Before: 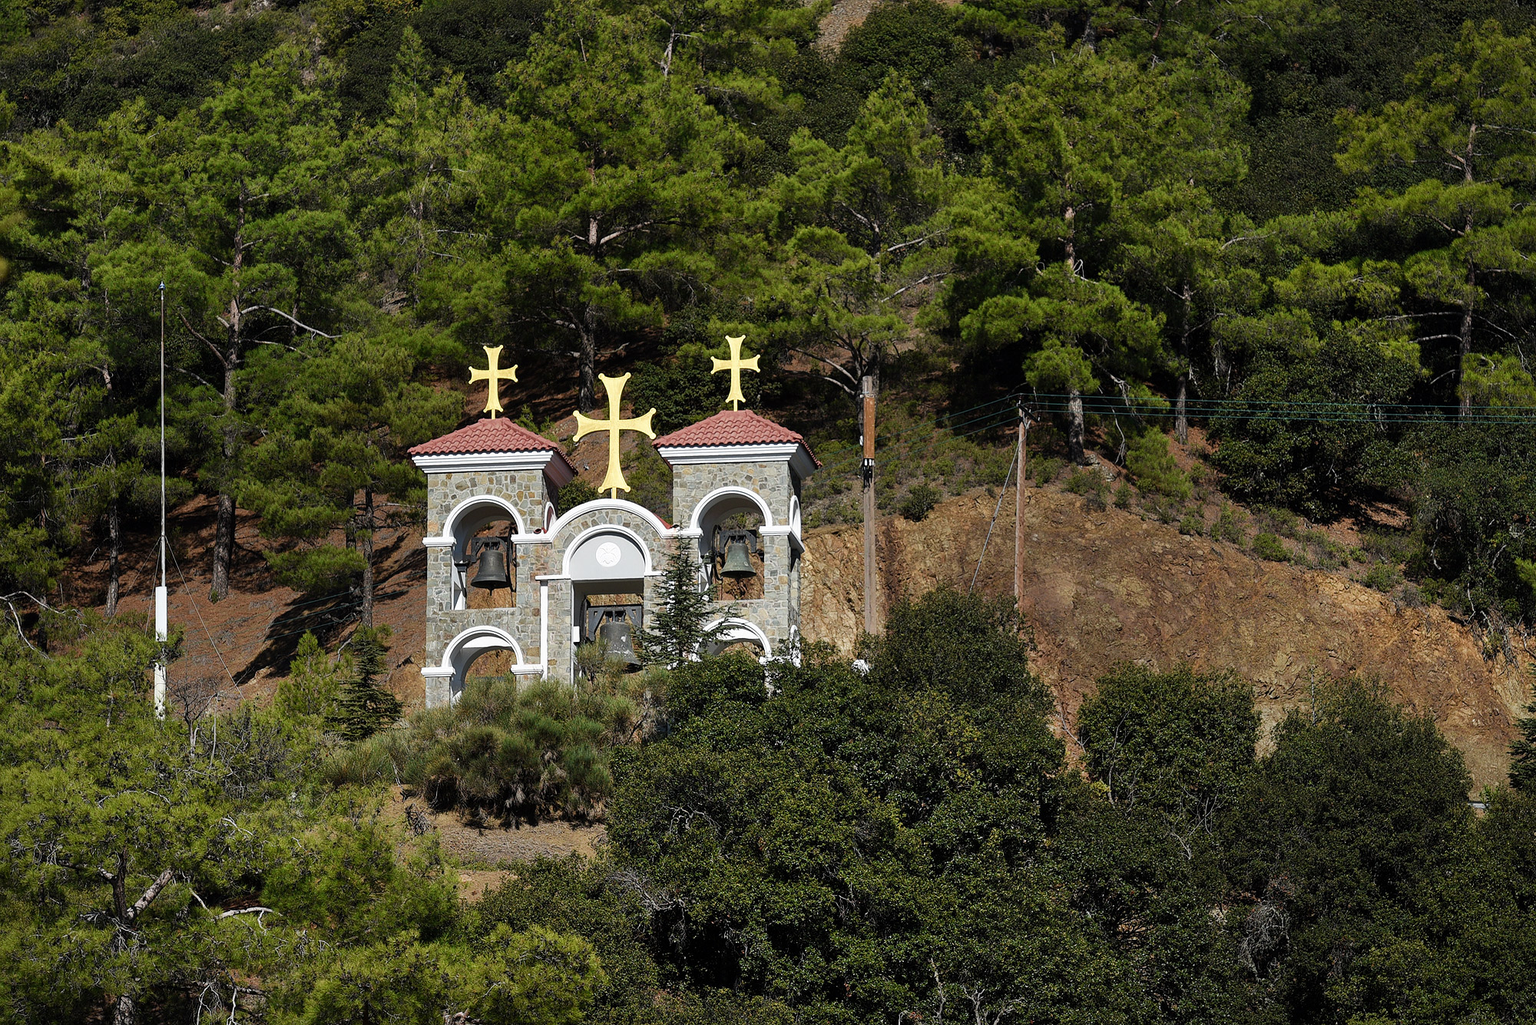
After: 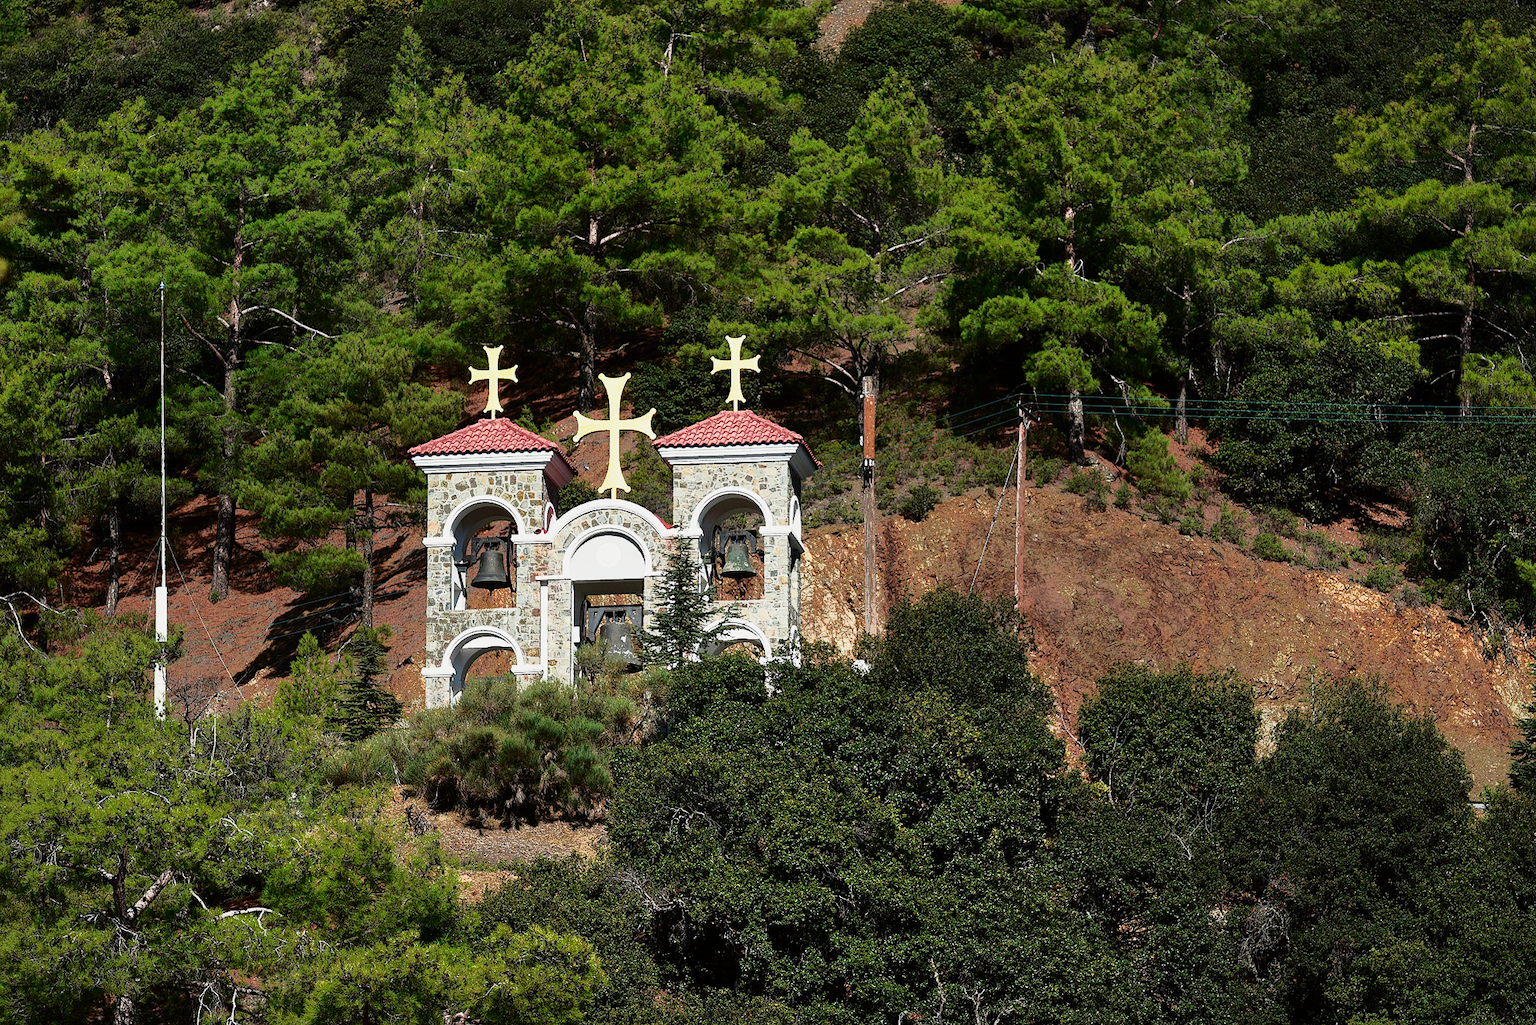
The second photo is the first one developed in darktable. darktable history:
white balance: emerald 1
fill light: exposure -0.73 EV, center 0.69, width 2.2
tone curve: curves: ch0 [(0, 0) (0.059, 0.027) (0.178, 0.105) (0.292, 0.233) (0.485, 0.472) (0.837, 0.887) (1, 0.983)]; ch1 [(0, 0) (0.23, 0.166) (0.34, 0.298) (0.371, 0.334) (0.435, 0.413) (0.477, 0.469) (0.499, 0.498) (0.534, 0.551) (0.56, 0.585) (0.754, 0.801) (1, 1)]; ch2 [(0, 0) (0.431, 0.414) (0.498, 0.503) (0.524, 0.531) (0.568, 0.567) (0.6, 0.597) (0.65, 0.651) (0.752, 0.764) (1, 1)], color space Lab, independent channels, preserve colors none
base curve: curves: ch0 [(0, 0) (0.088, 0.125) (0.176, 0.251) (0.354, 0.501) (0.613, 0.749) (1, 0.877)], preserve colors none
